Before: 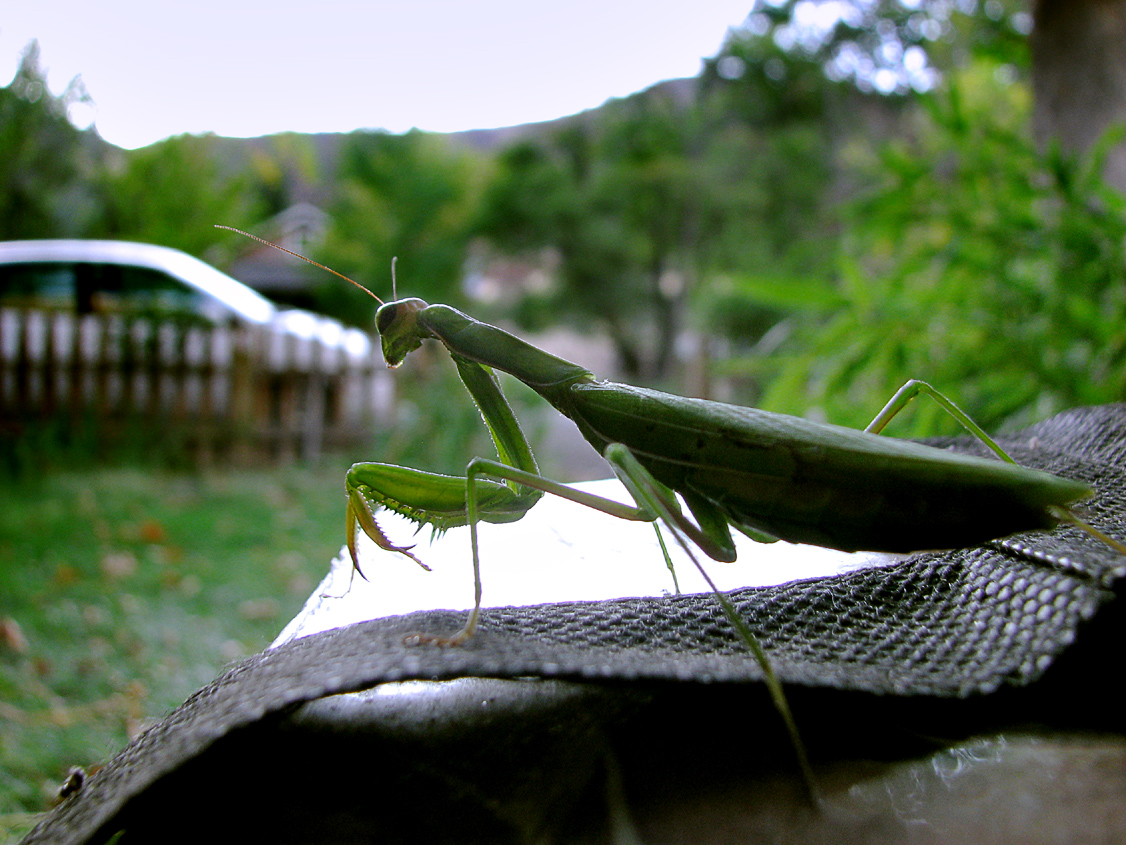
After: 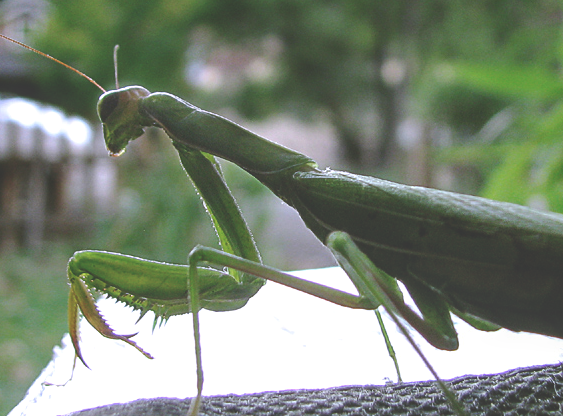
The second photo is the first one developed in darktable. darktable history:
local contrast: on, module defaults
exposure: black level correction -0.039, exposure 0.064 EV, compensate highlight preservation false
crop: left 24.713%, top 25.089%, right 25.248%, bottom 25.563%
tone equalizer: edges refinement/feathering 500, mask exposure compensation -1.57 EV, preserve details no
